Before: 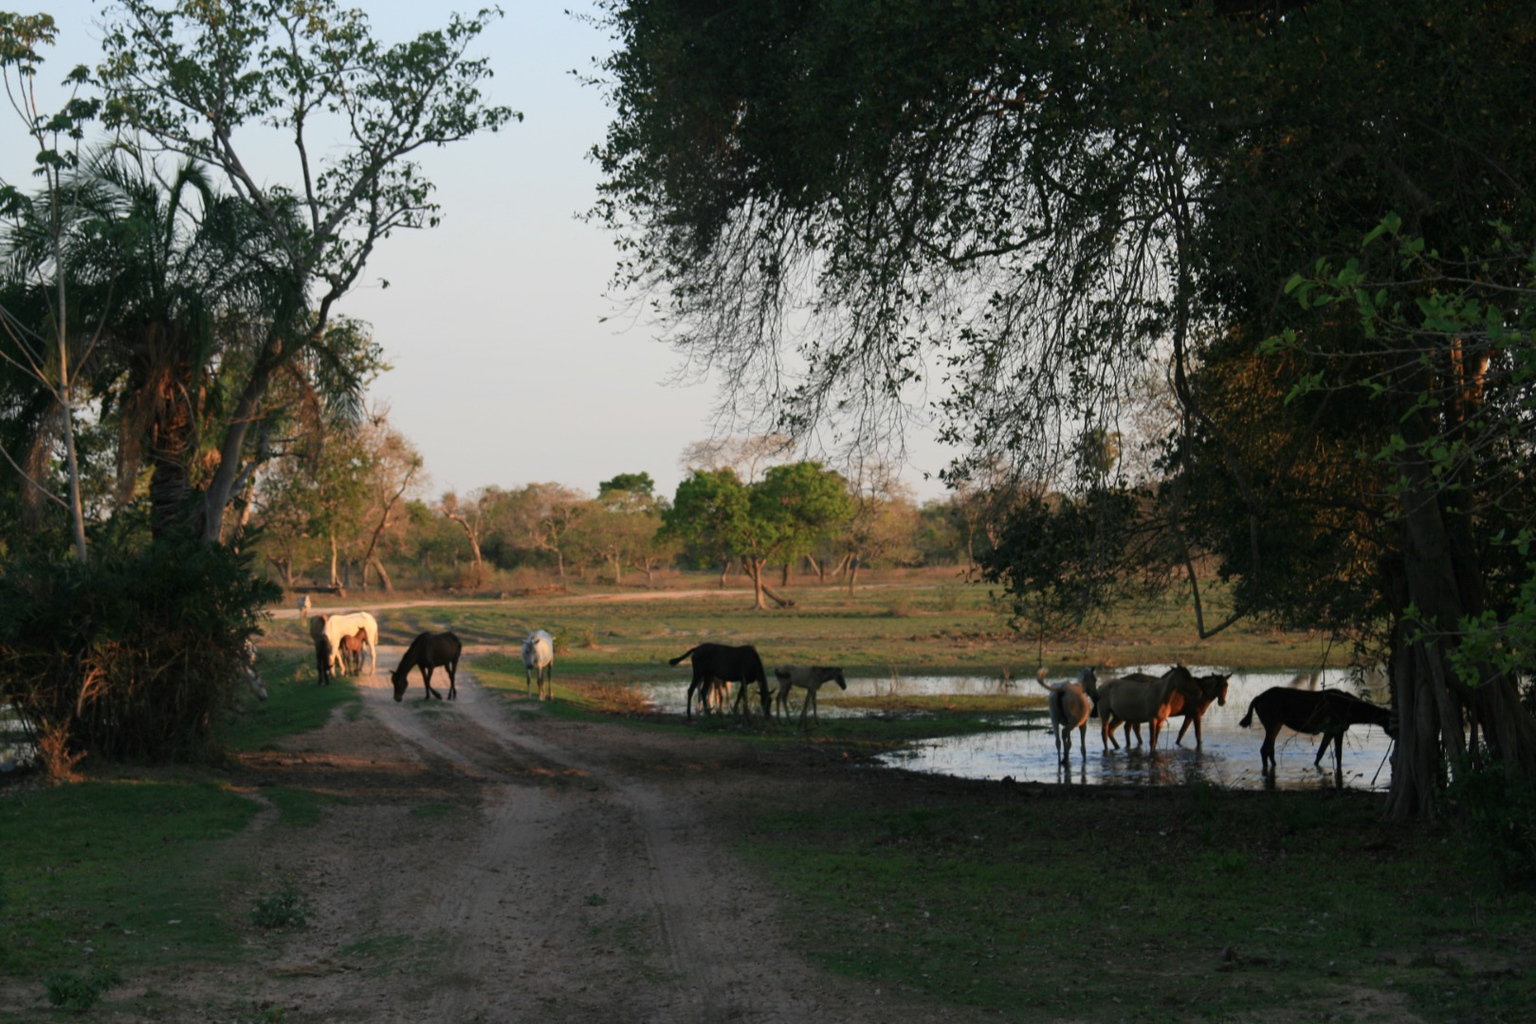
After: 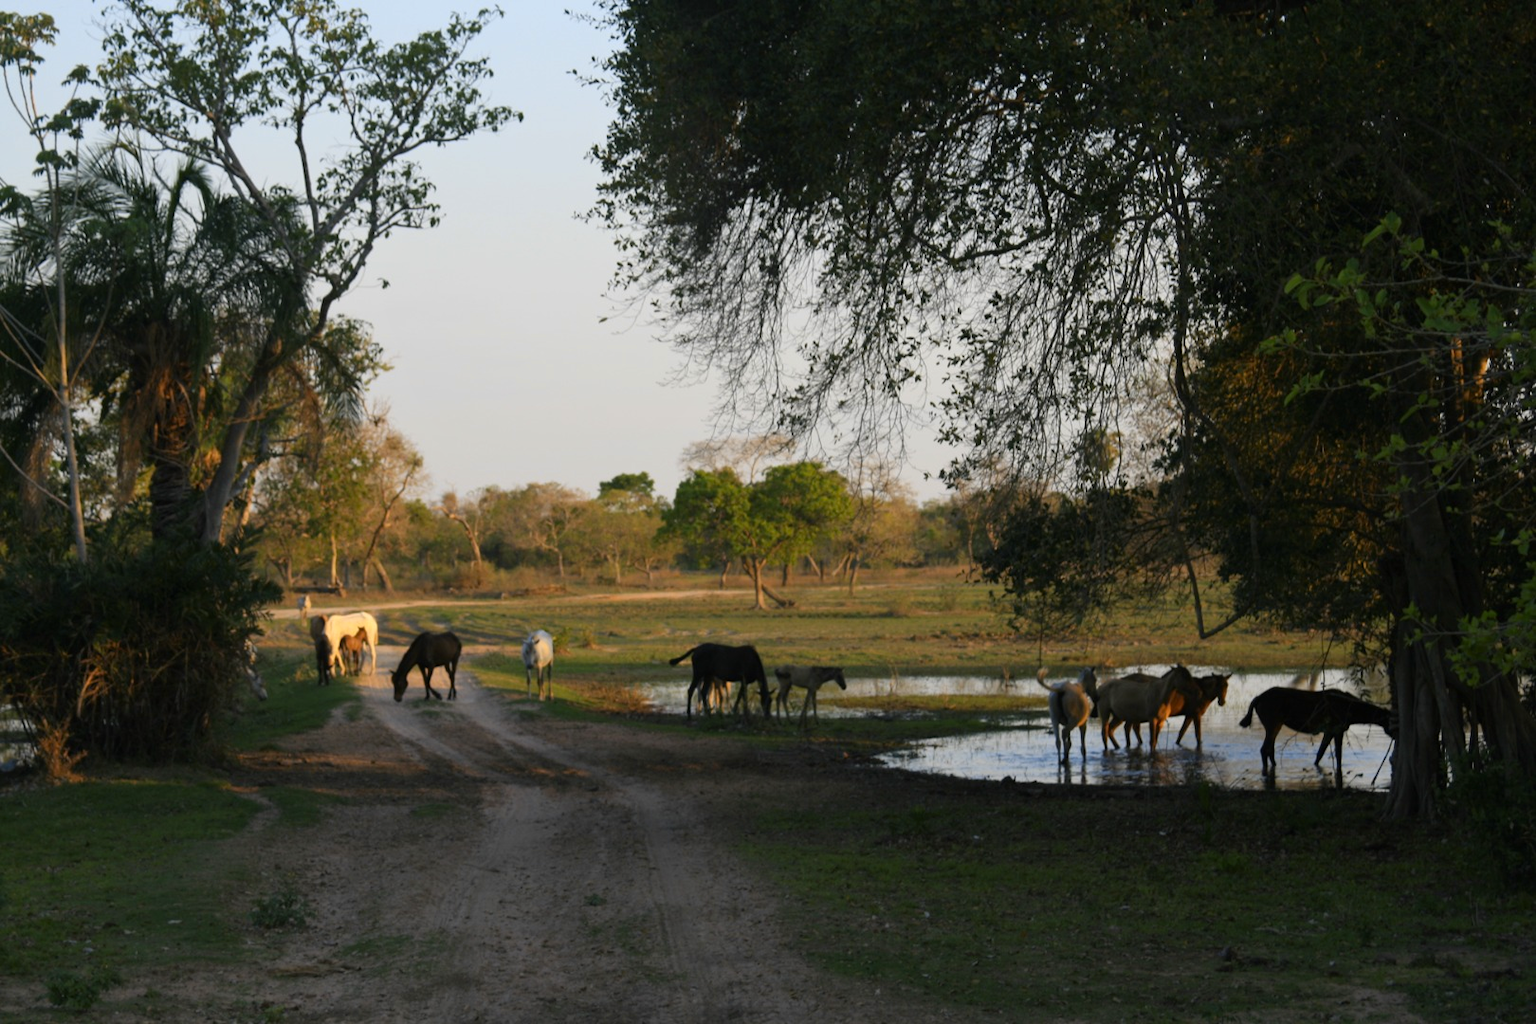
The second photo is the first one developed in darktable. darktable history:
tone equalizer: on, module defaults
color contrast: green-magenta contrast 0.85, blue-yellow contrast 1.25, unbound 0
